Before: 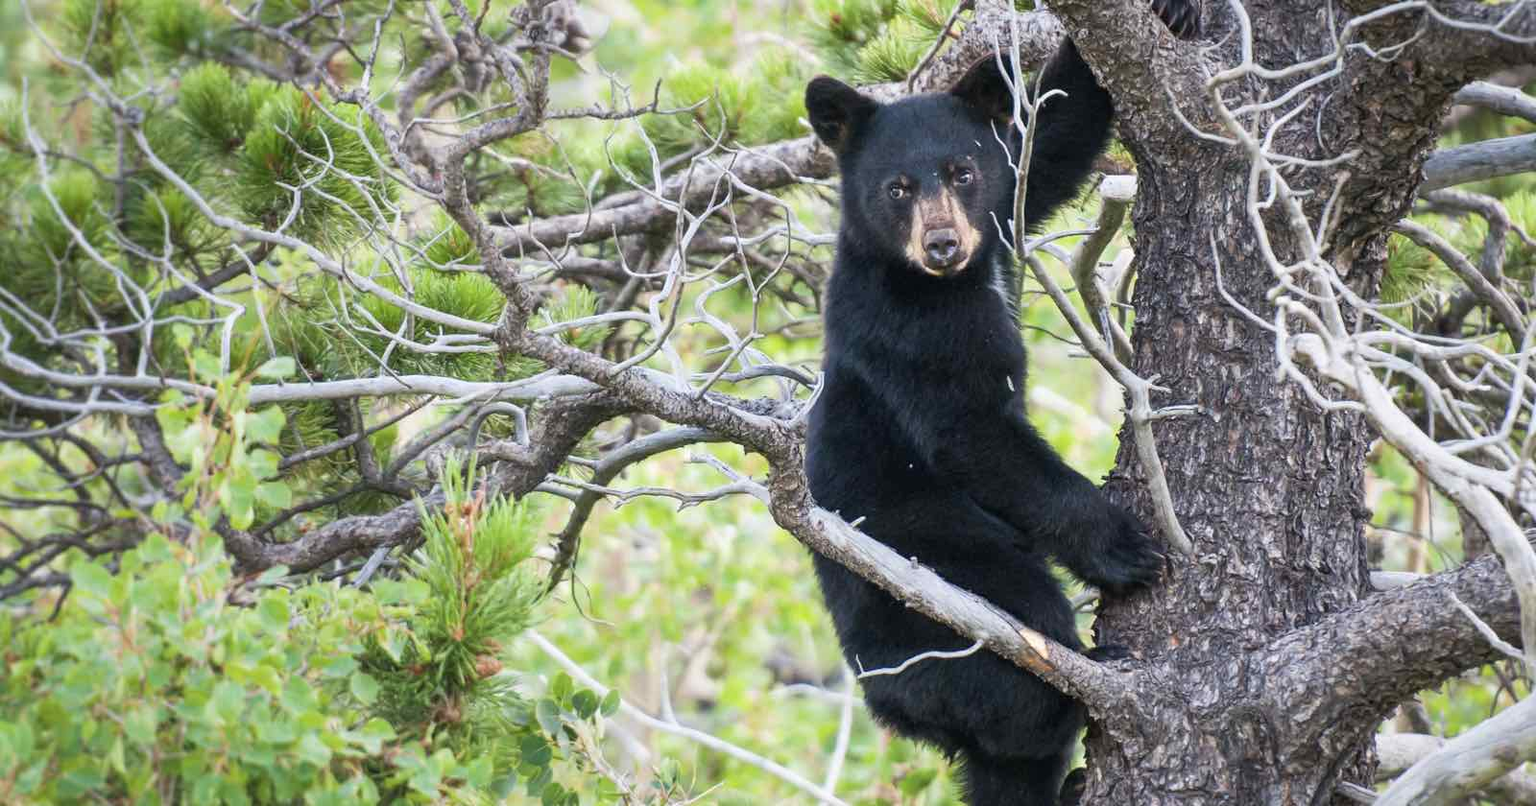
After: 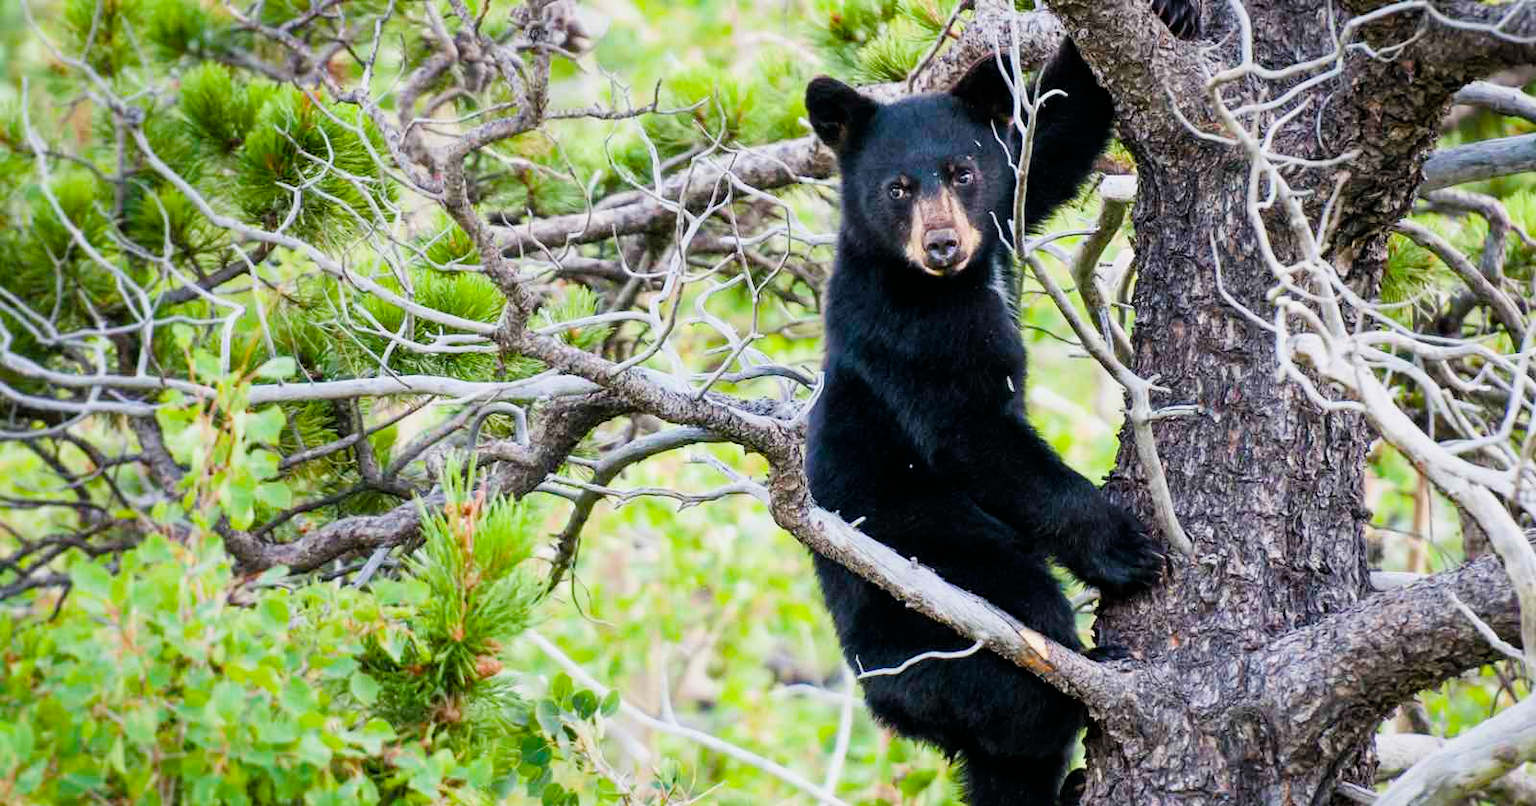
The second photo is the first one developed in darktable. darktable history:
tone equalizer: -8 EV -0.417 EV, -7 EV -0.389 EV, -6 EV -0.333 EV, -5 EV -0.222 EV, -3 EV 0.222 EV, -2 EV 0.333 EV, -1 EV 0.389 EV, +0 EV 0.417 EV, edges refinement/feathering 500, mask exposure compensation -1.57 EV, preserve details no
color balance rgb: perceptual saturation grading › global saturation 35%, perceptual saturation grading › highlights -25%, perceptual saturation grading › shadows 50%
filmic rgb: black relative exposure -5.83 EV, white relative exposure 3.4 EV, hardness 3.68
